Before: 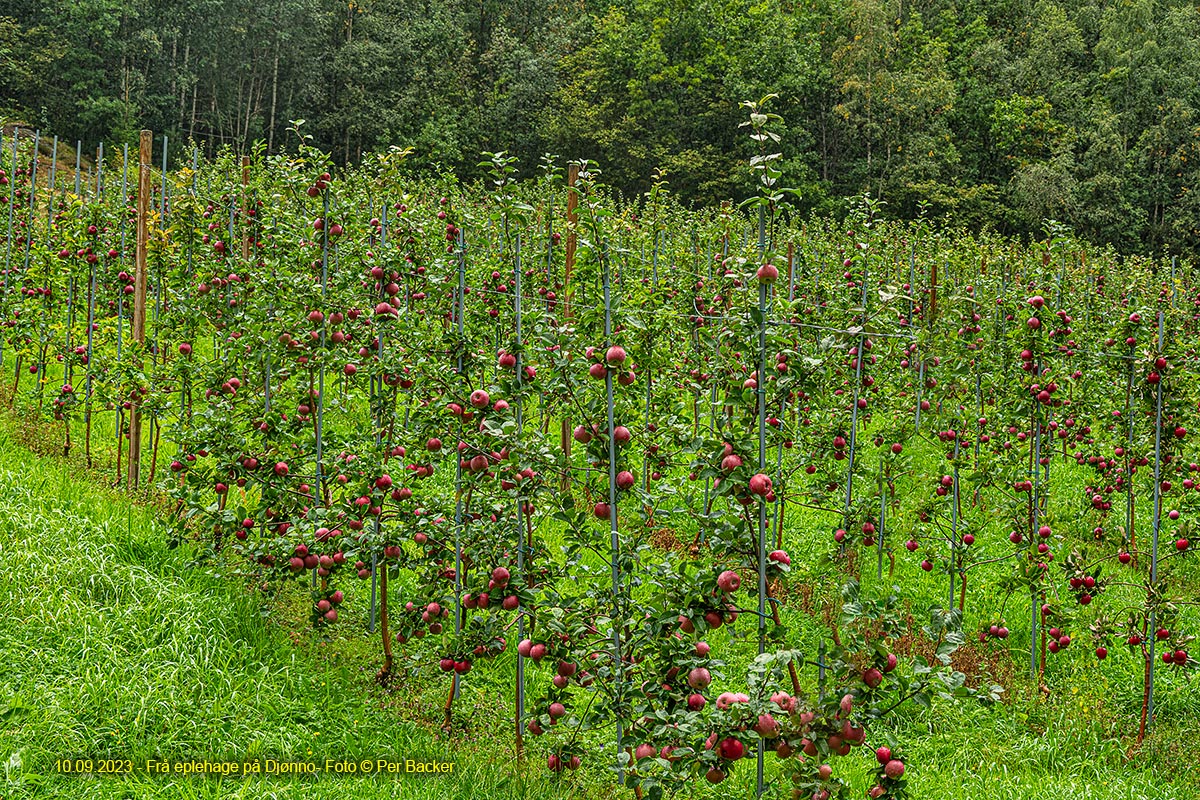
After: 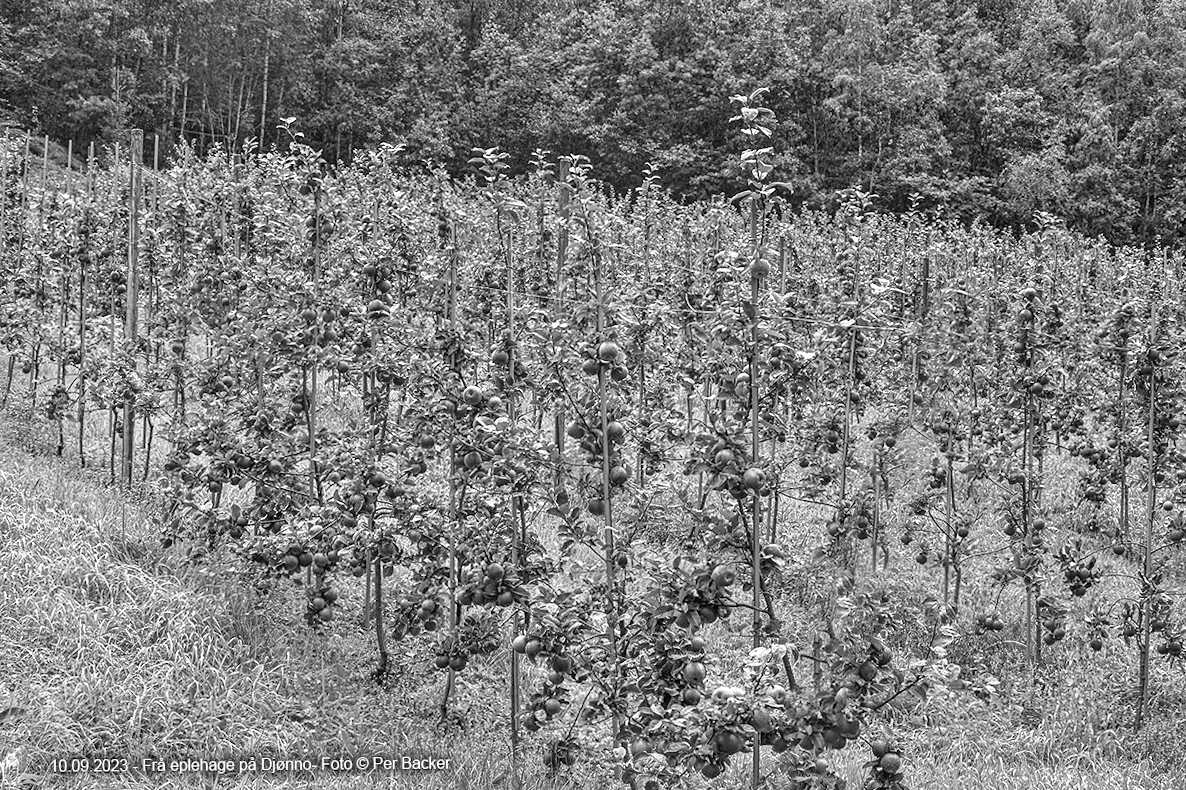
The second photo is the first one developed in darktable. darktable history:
rotate and perspective: rotation -0.45°, automatic cropping original format, crop left 0.008, crop right 0.992, crop top 0.012, crop bottom 0.988
monochrome: size 1
exposure: black level correction 0, exposure 0.7 EV, compensate exposure bias true, compensate highlight preservation false
